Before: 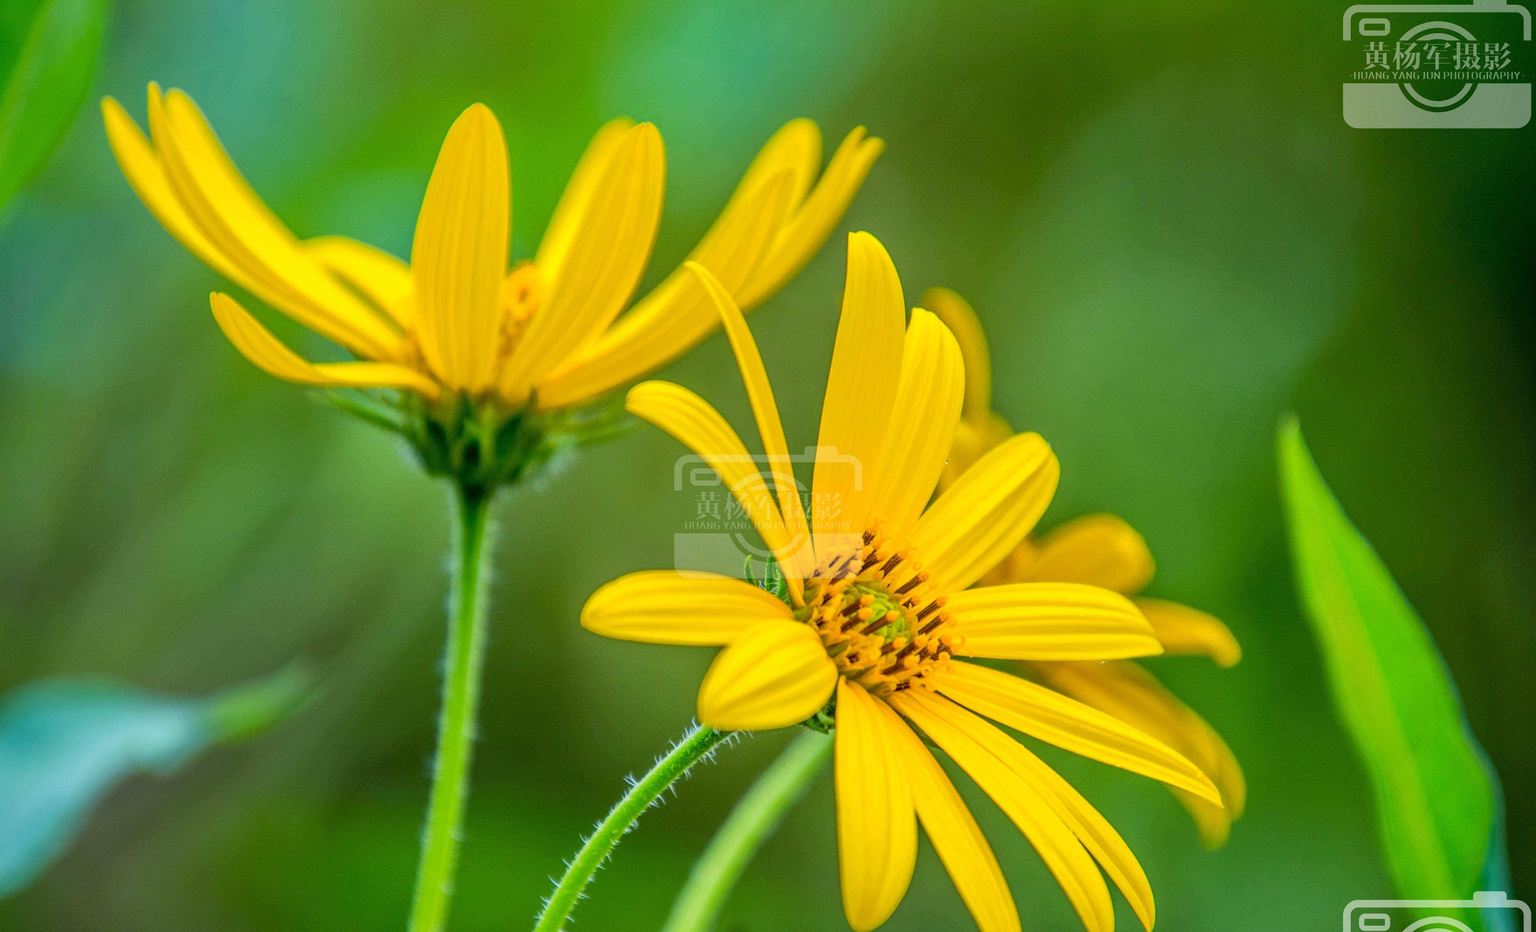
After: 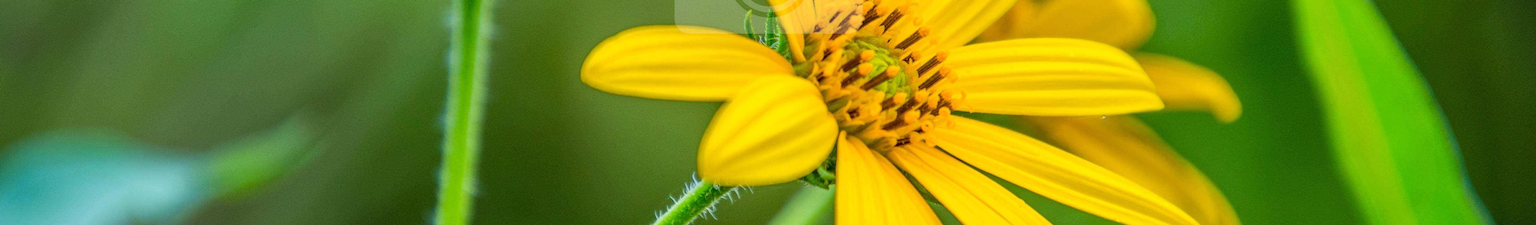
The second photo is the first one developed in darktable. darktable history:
crop and rotate: top 58.495%, bottom 17.295%
